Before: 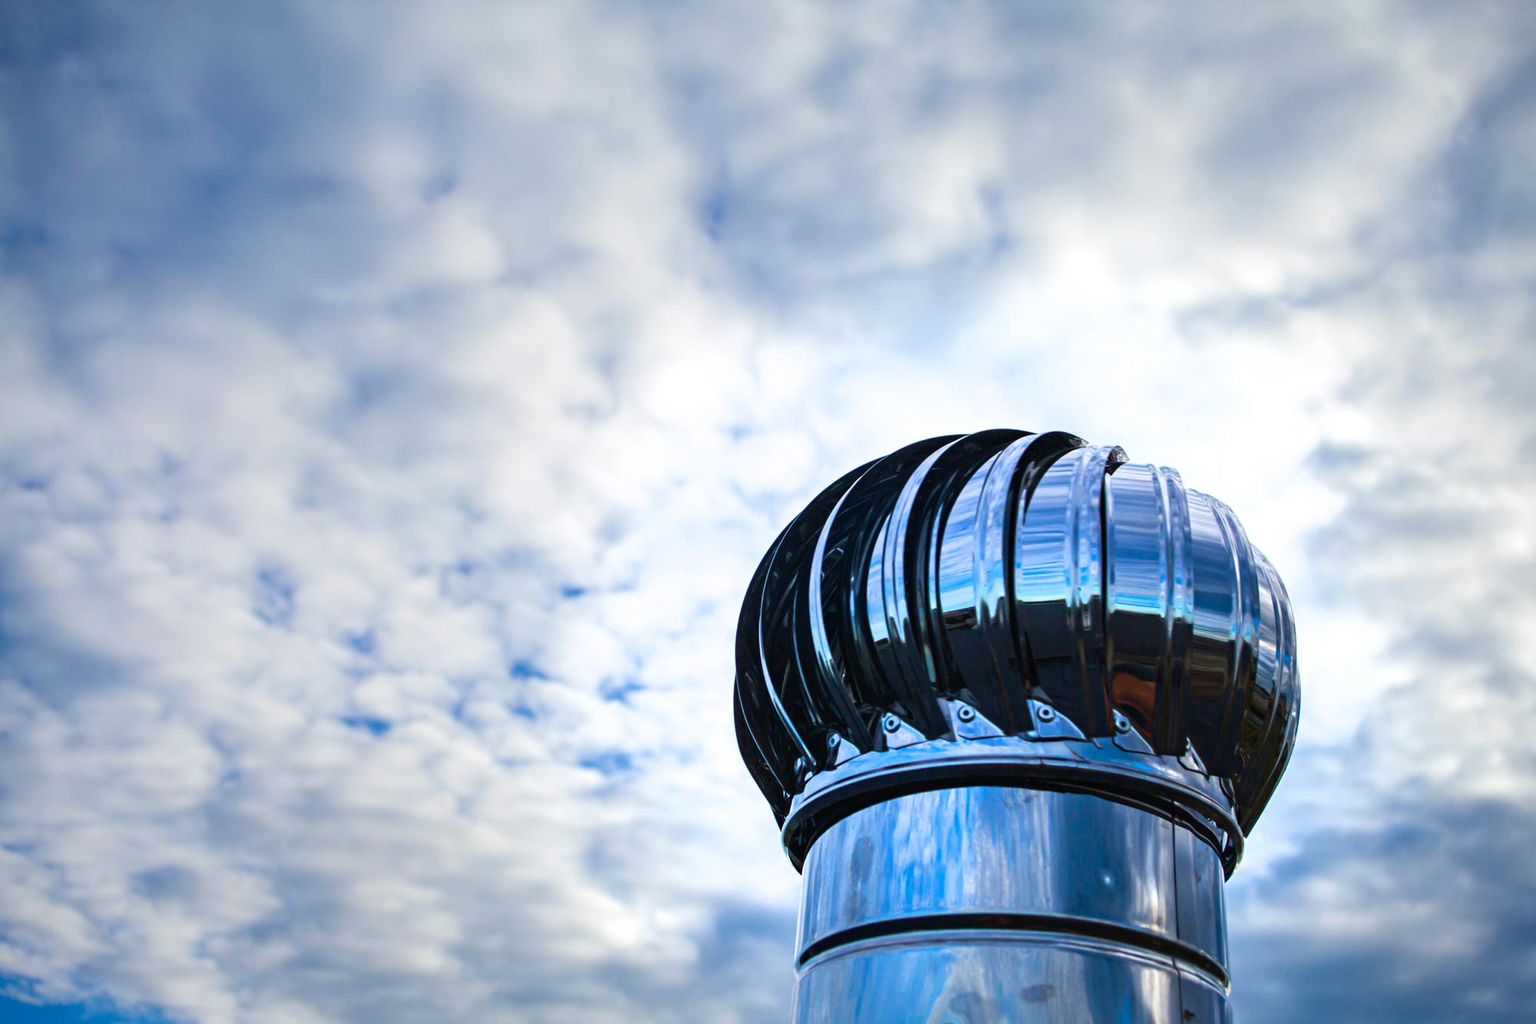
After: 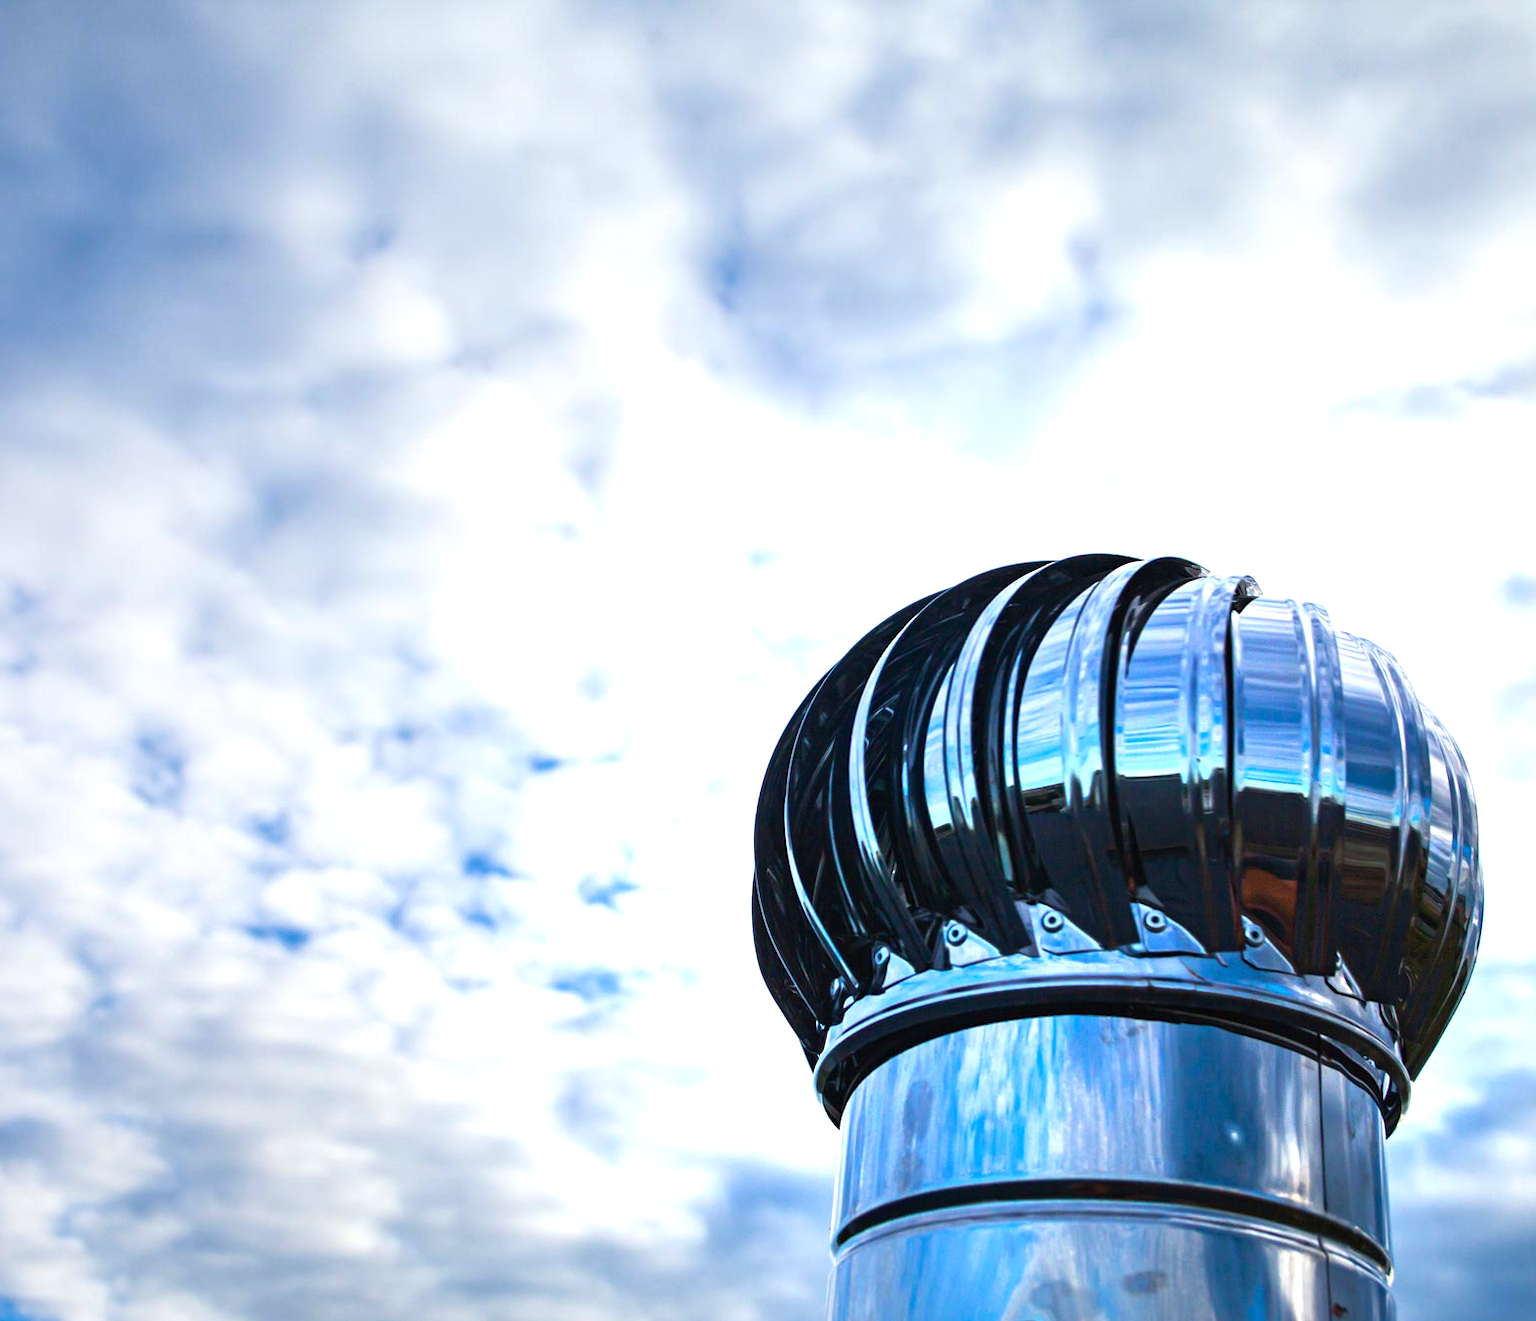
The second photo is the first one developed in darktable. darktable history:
crop: left 9.88%, right 12.664%
exposure: exposure 0.493 EV, compensate highlight preservation false
